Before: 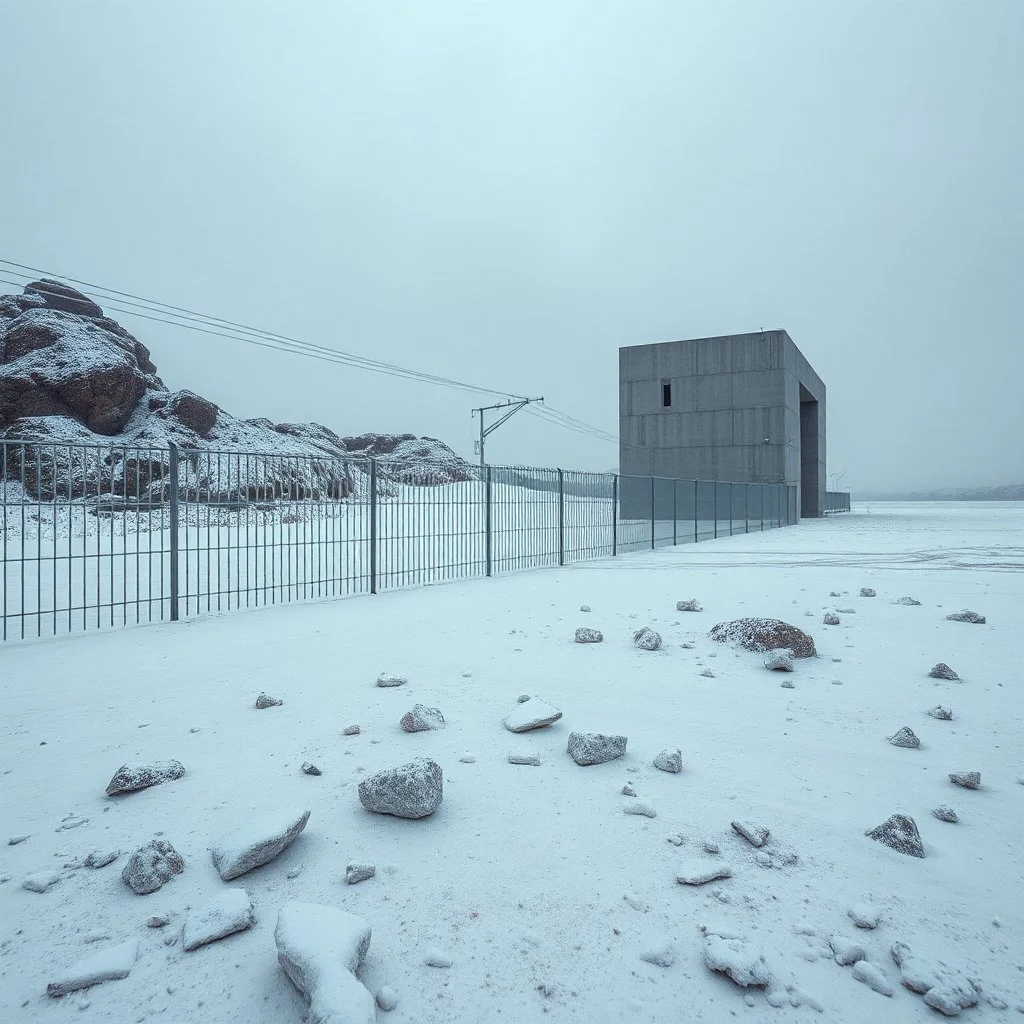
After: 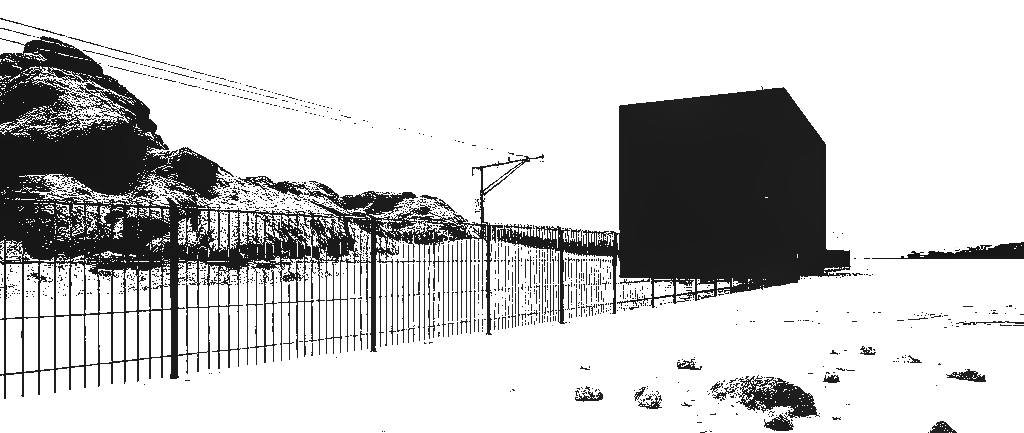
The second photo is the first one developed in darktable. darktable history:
crop and rotate: top 23.646%, bottom 34.025%
levels: levels [0.246, 0.256, 0.506]
color zones: curves: ch0 [(0, 0.352) (0.143, 0.407) (0.286, 0.386) (0.429, 0.431) (0.571, 0.829) (0.714, 0.853) (0.857, 0.833) (1, 0.352)]; ch1 [(0, 0.604) (0.072, 0.726) (0.096, 0.608) (0.205, 0.007) (0.571, -0.006) (0.839, -0.013) (0.857, -0.012) (1, 0.604)]
base curve: curves: ch0 [(0, 0) (0.283, 0.295) (1, 1)], preserve colors none
local contrast: on, module defaults
haze removal: compatibility mode true, adaptive false
contrast brightness saturation: brightness -0.983, saturation 0.984
